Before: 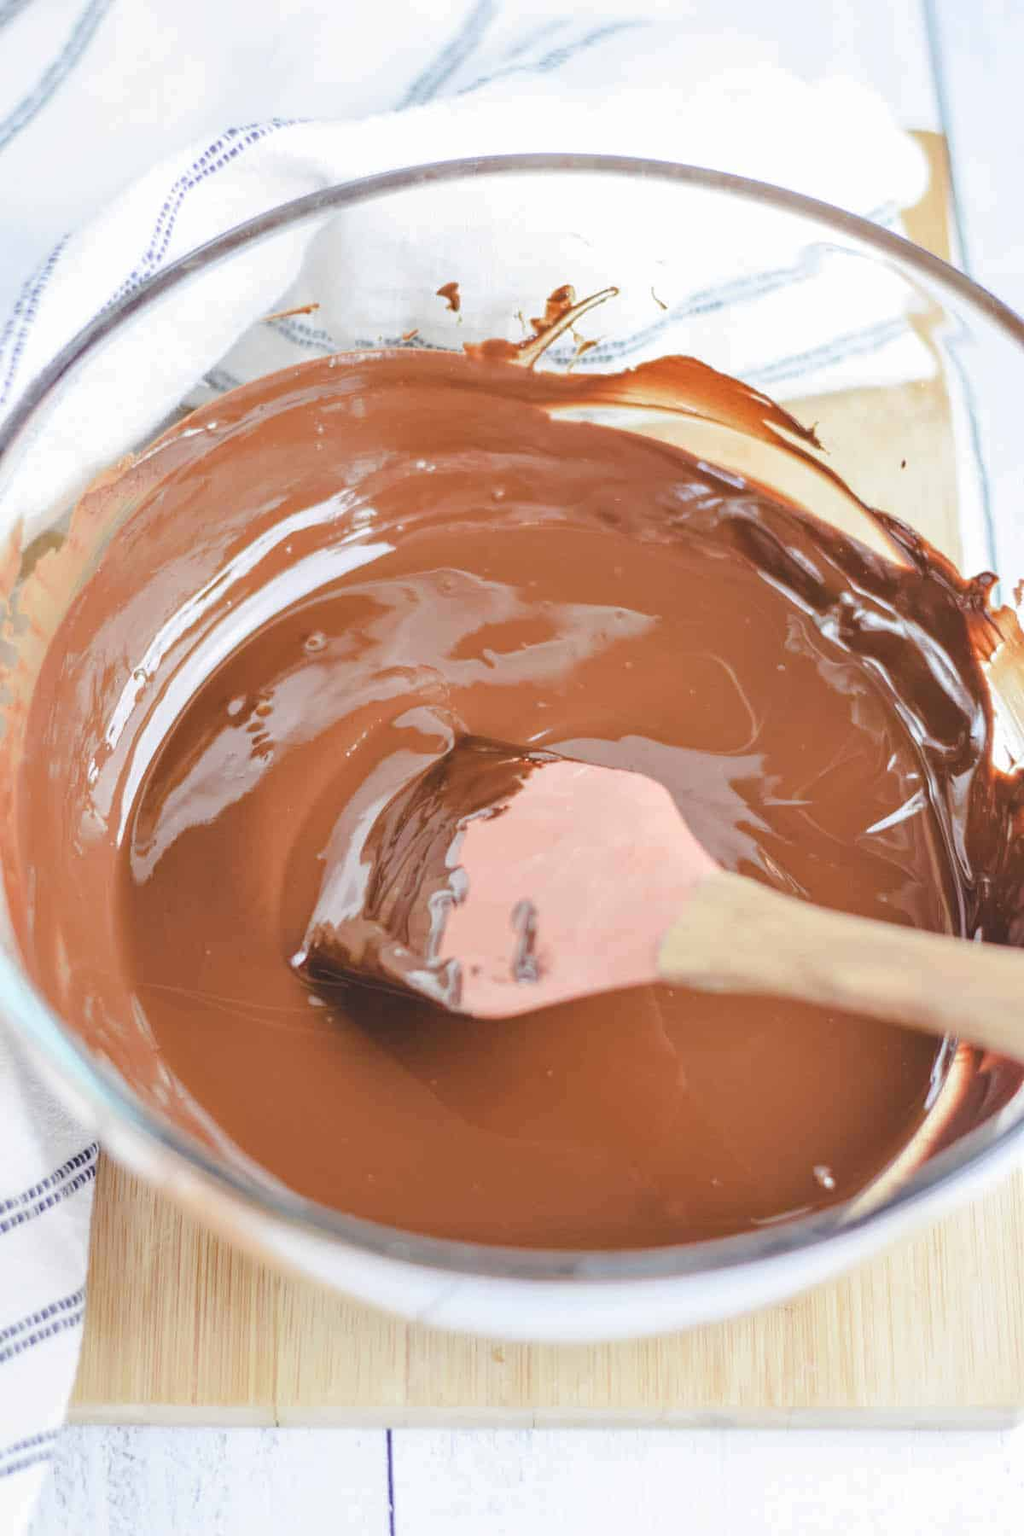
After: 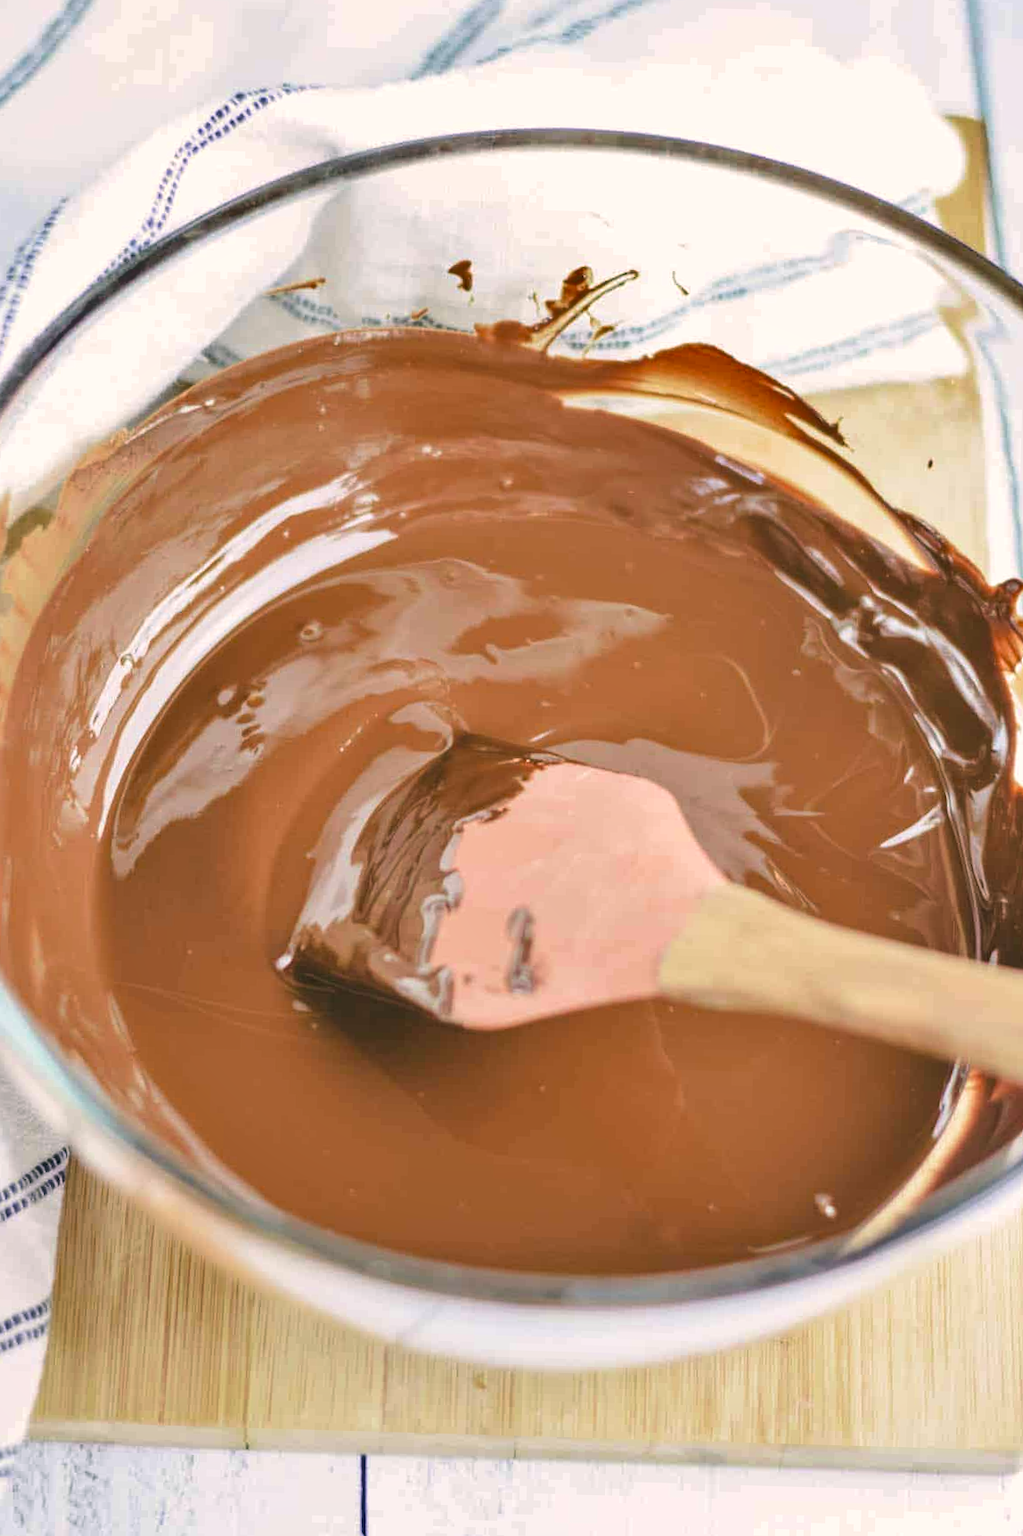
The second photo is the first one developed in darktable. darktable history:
crop and rotate: angle -1.69°
shadows and highlights: low approximation 0.01, soften with gaussian
velvia: on, module defaults
color correction: highlights a* 4.02, highlights b* 4.98, shadows a* -7.55, shadows b* 4.98
